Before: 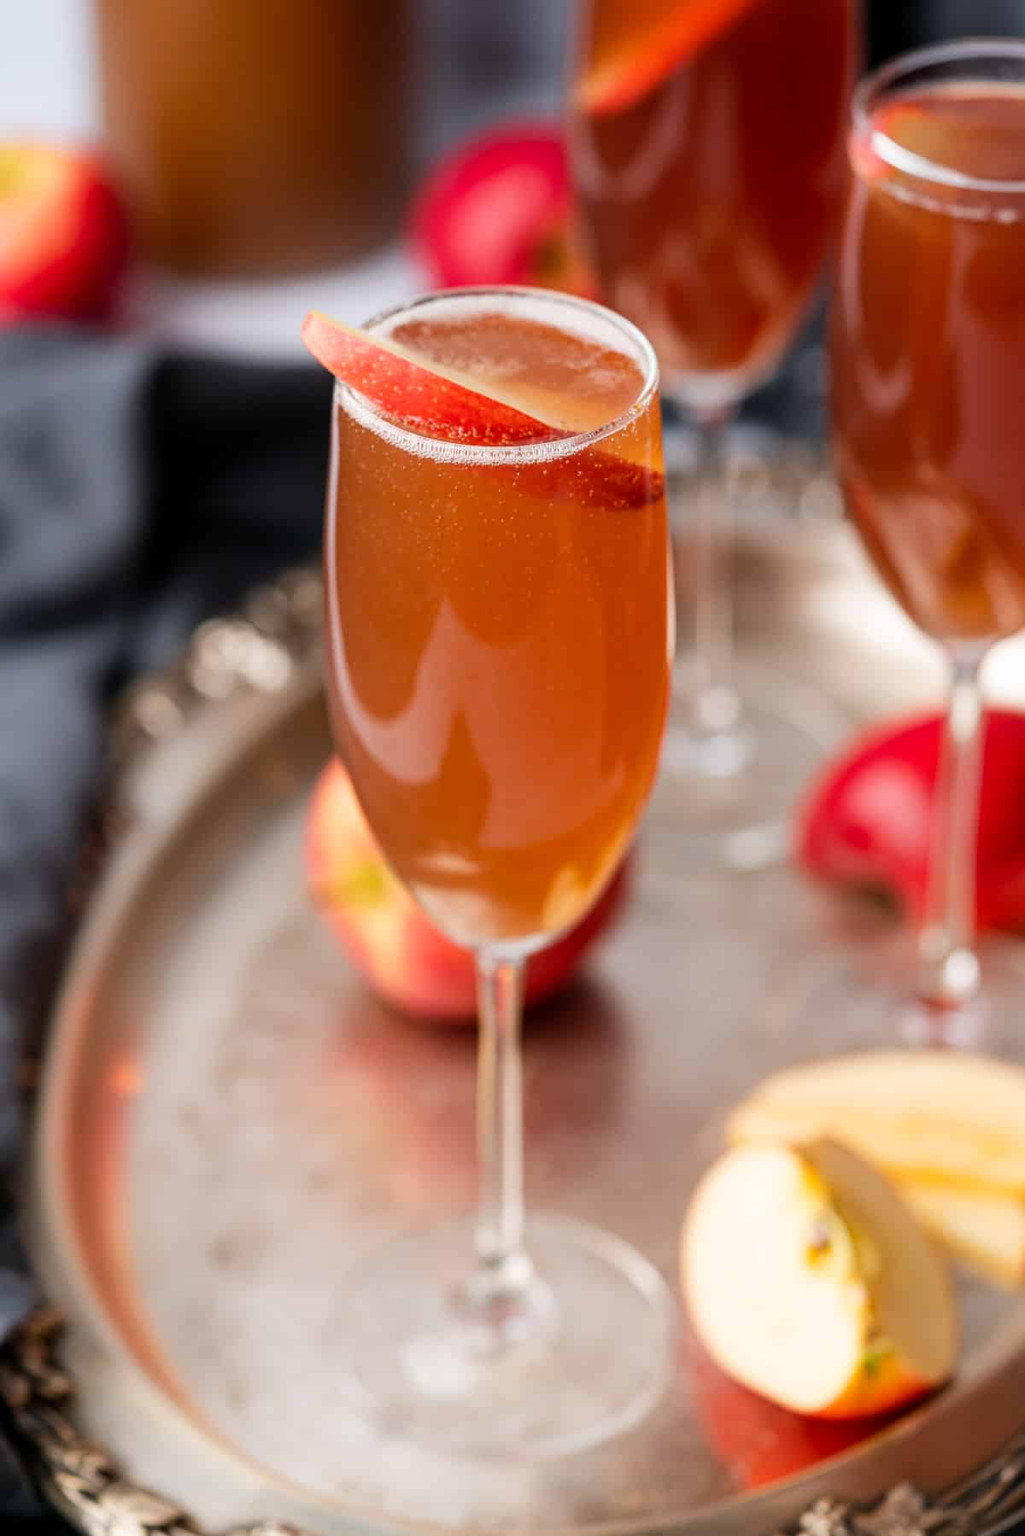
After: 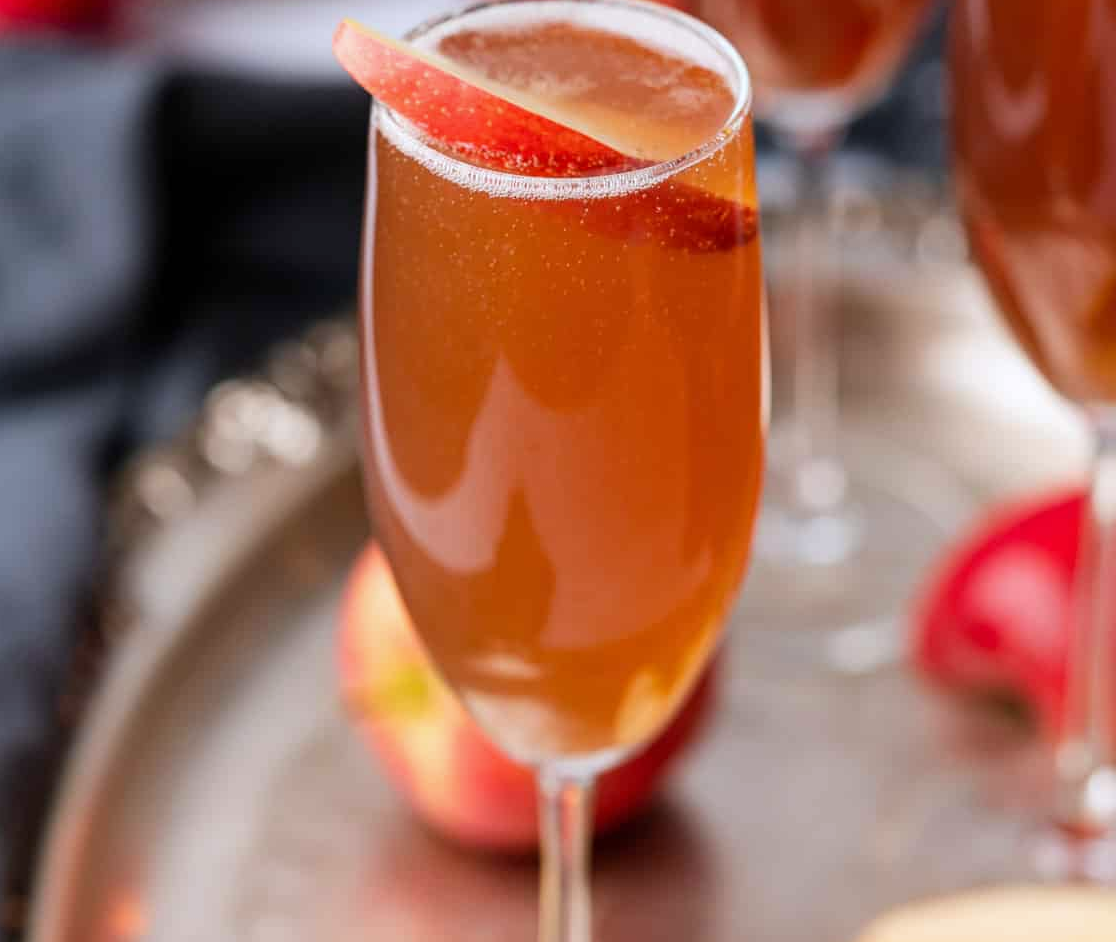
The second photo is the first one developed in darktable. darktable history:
white balance: red 0.98, blue 1.034
crop: left 1.744%, top 19.225%, right 5.069%, bottom 28.357%
